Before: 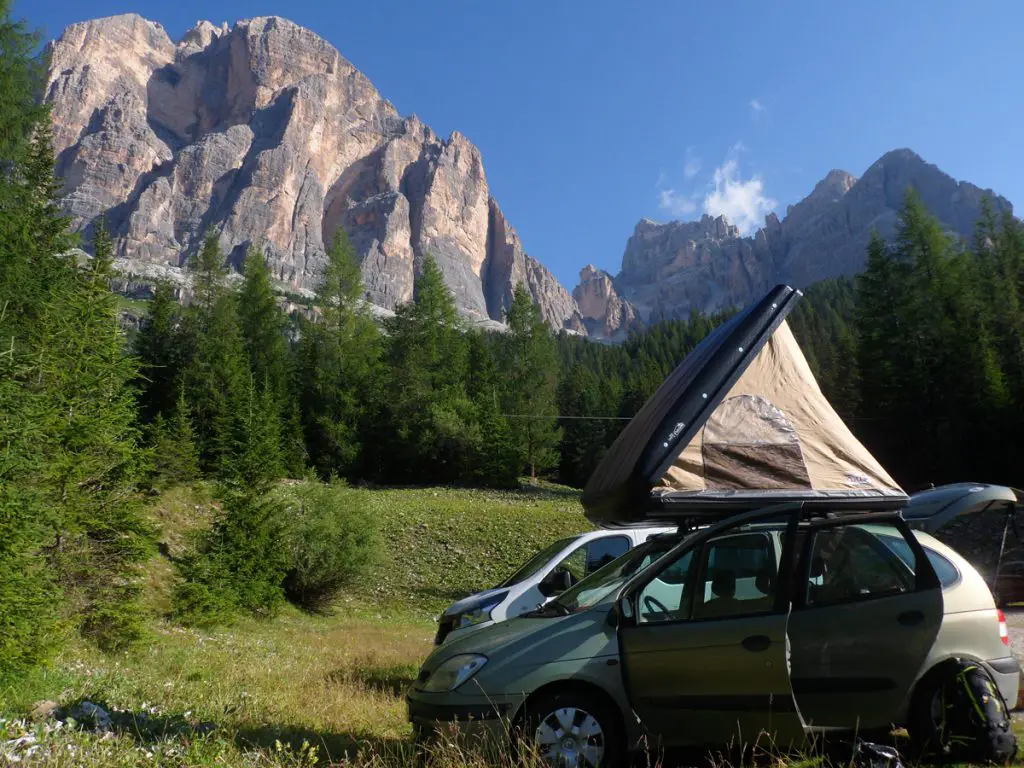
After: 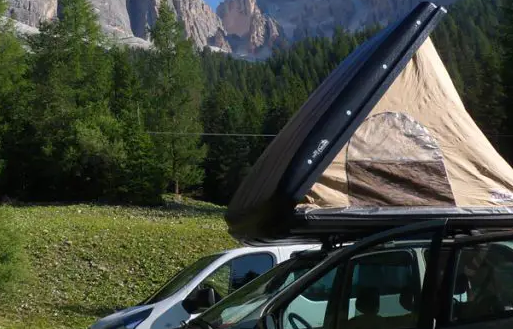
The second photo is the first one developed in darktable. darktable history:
crop: left 34.818%, top 36.958%, right 15.022%, bottom 20.111%
